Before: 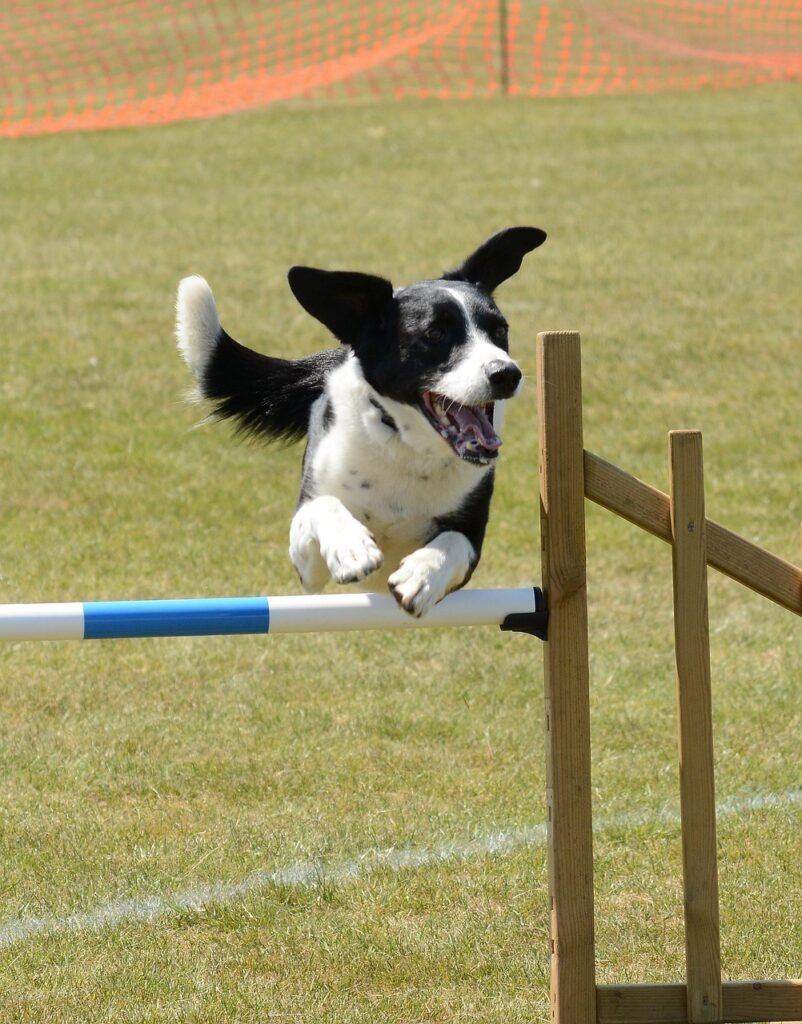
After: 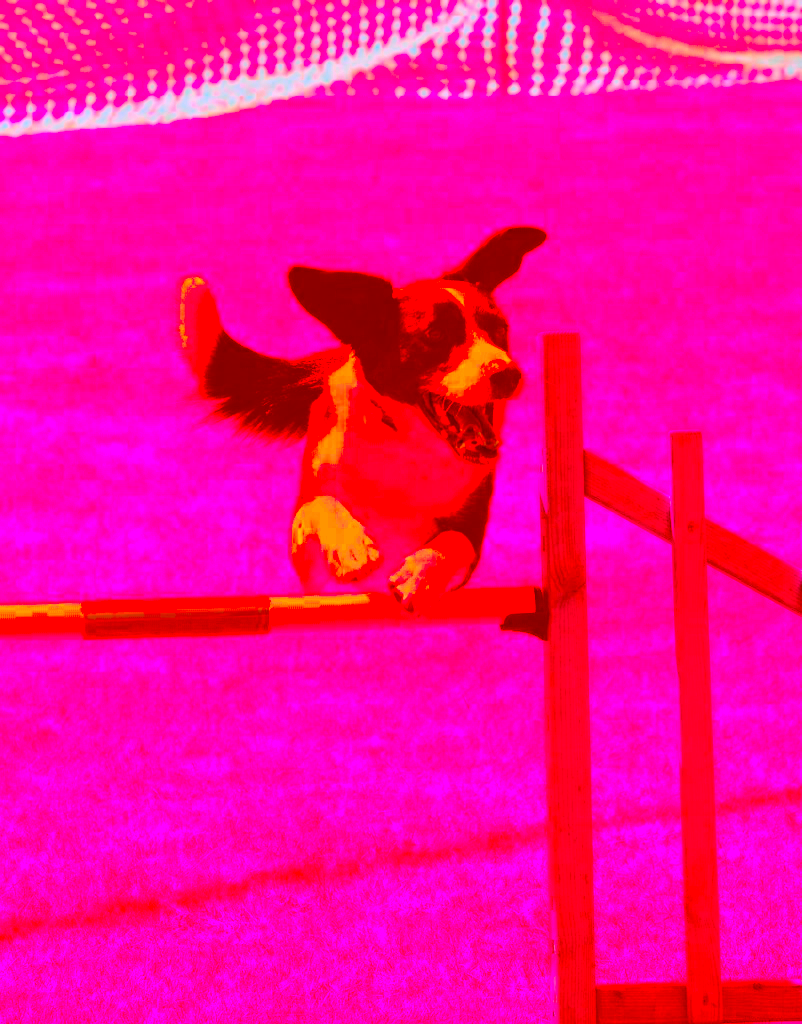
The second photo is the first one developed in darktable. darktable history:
exposure: exposure 0.2 EV, compensate highlight preservation false
color correction: highlights a* -39.68, highlights b* -40, shadows a* -40, shadows b* -40, saturation -3
tone equalizer: -8 EV -0.417 EV, -7 EV -0.389 EV, -6 EV -0.333 EV, -5 EV -0.222 EV, -3 EV 0.222 EV, -2 EV 0.333 EV, -1 EV 0.389 EV, +0 EV 0.417 EV, edges refinement/feathering 500, mask exposure compensation -1.57 EV, preserve details no
color zones: curves: ch1 [(0, 0.708) (0.088, 0.648) (0.245, 0.187) (0.429, 0.326) (0.571, 0.498) (0.714, 0.5) (0.857, 0.5) (1, 0.708)]
